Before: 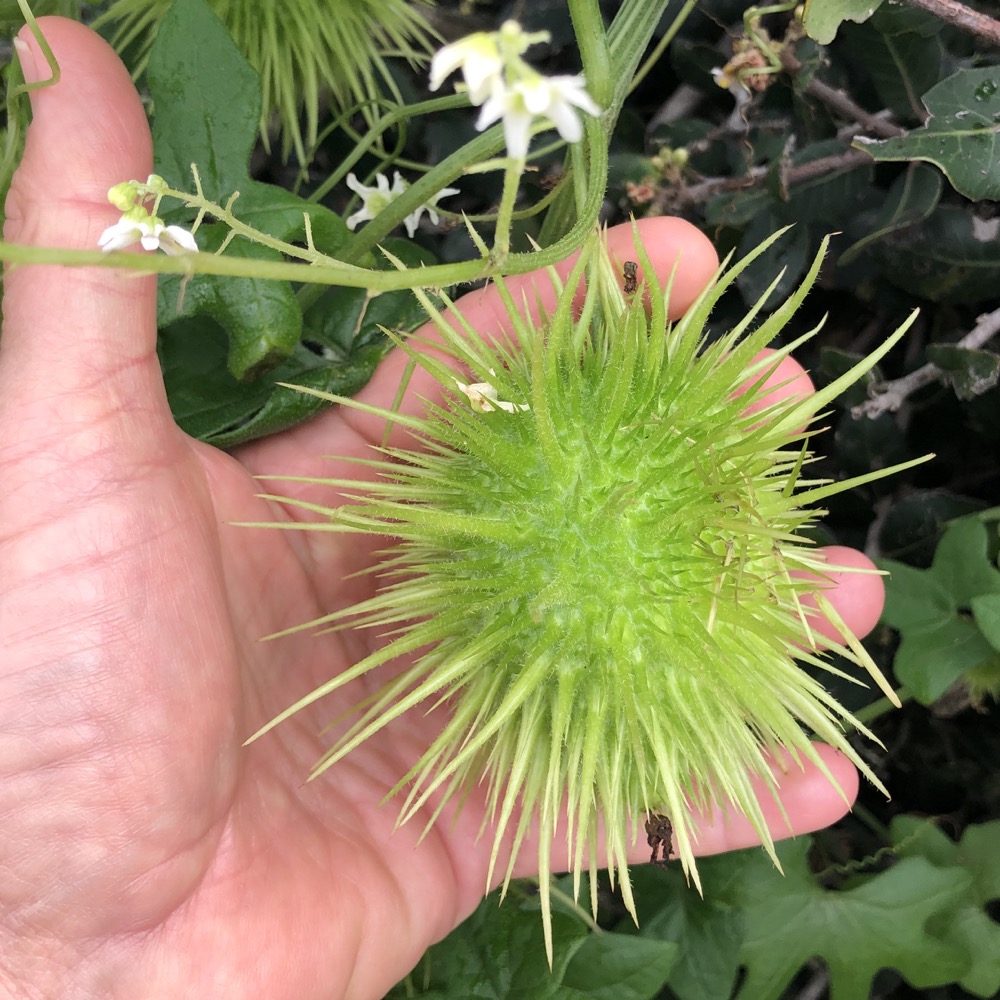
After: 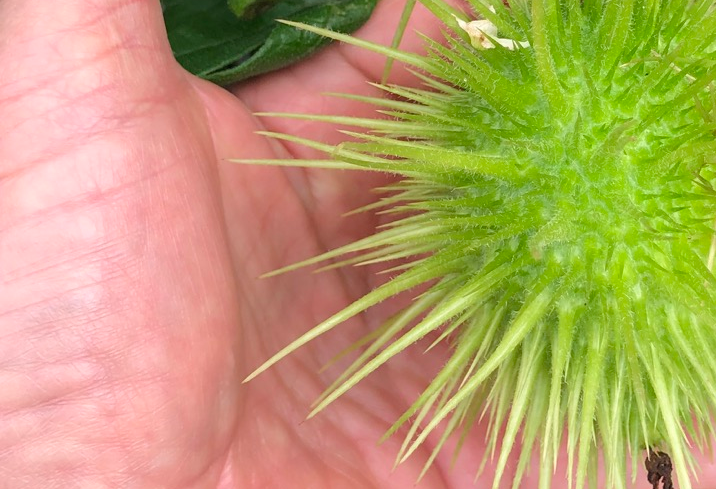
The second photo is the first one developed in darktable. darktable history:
crop: top 36.35%, right 28.348%, bottom 14.712%
